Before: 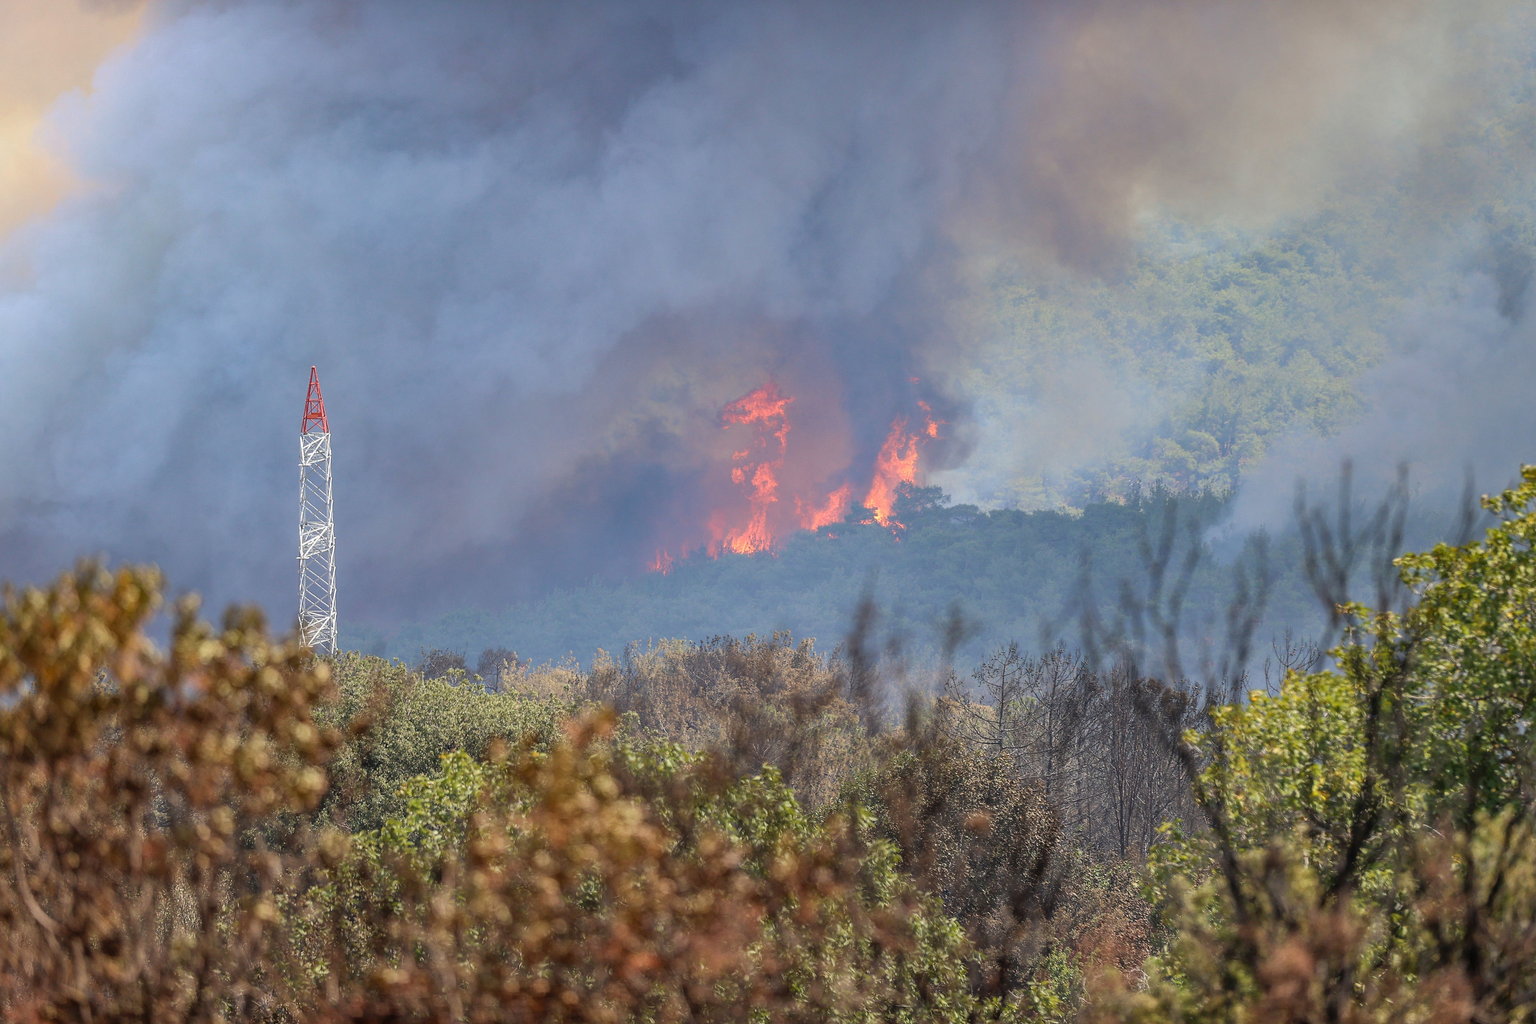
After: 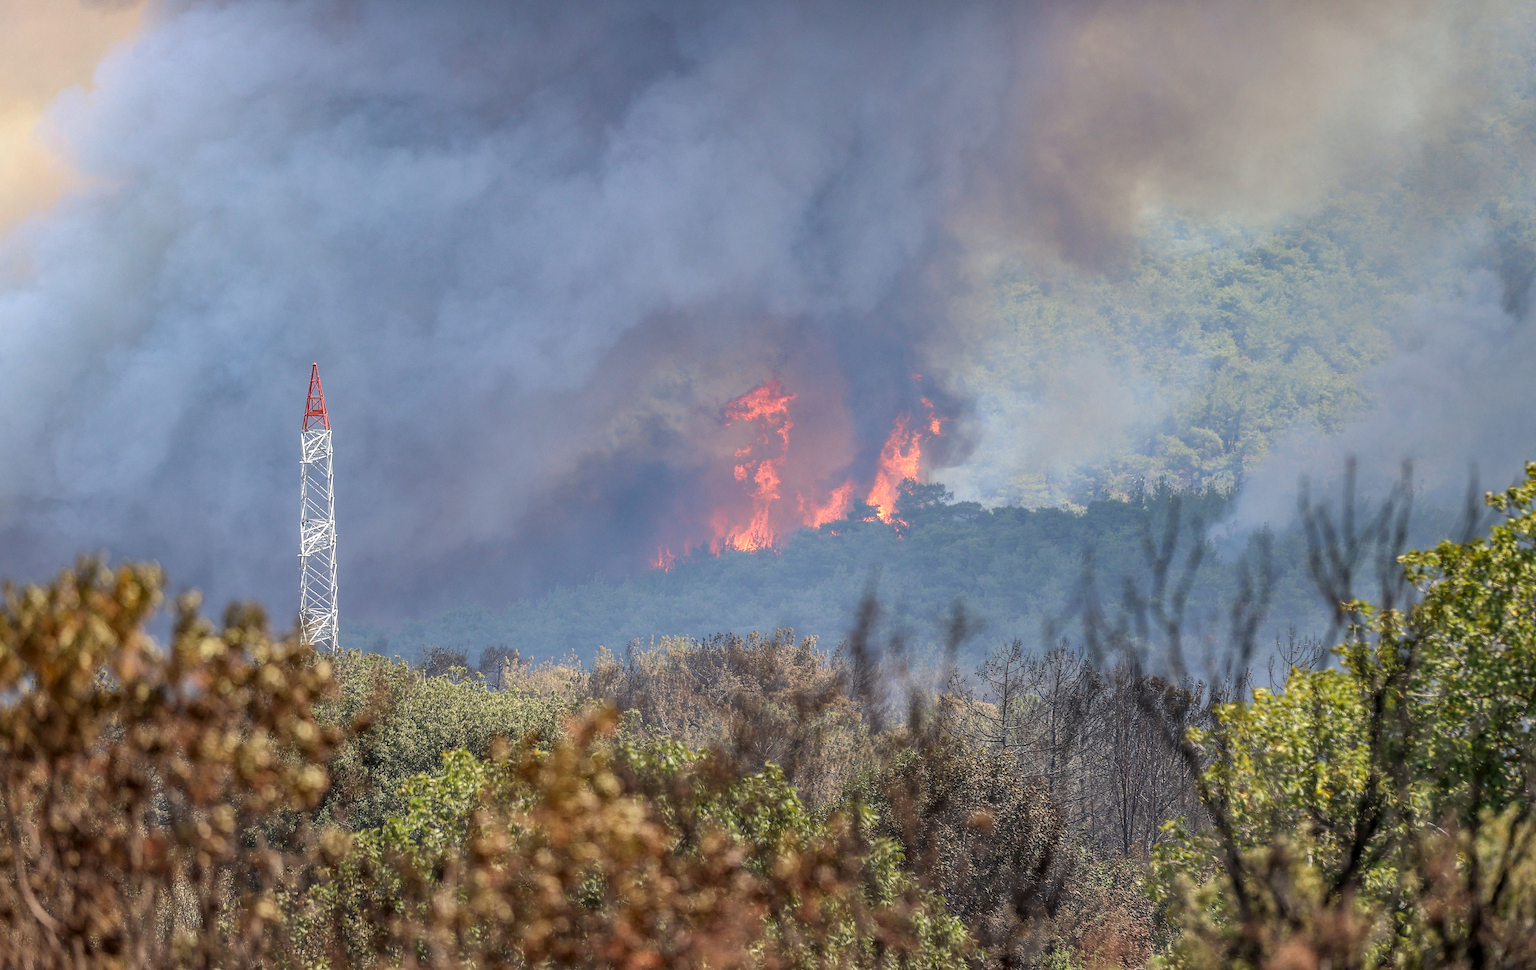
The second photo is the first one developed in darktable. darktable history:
local contrast: on, module defaults
crop: top 0.448%, right 0.264%, bottom 5.045%
